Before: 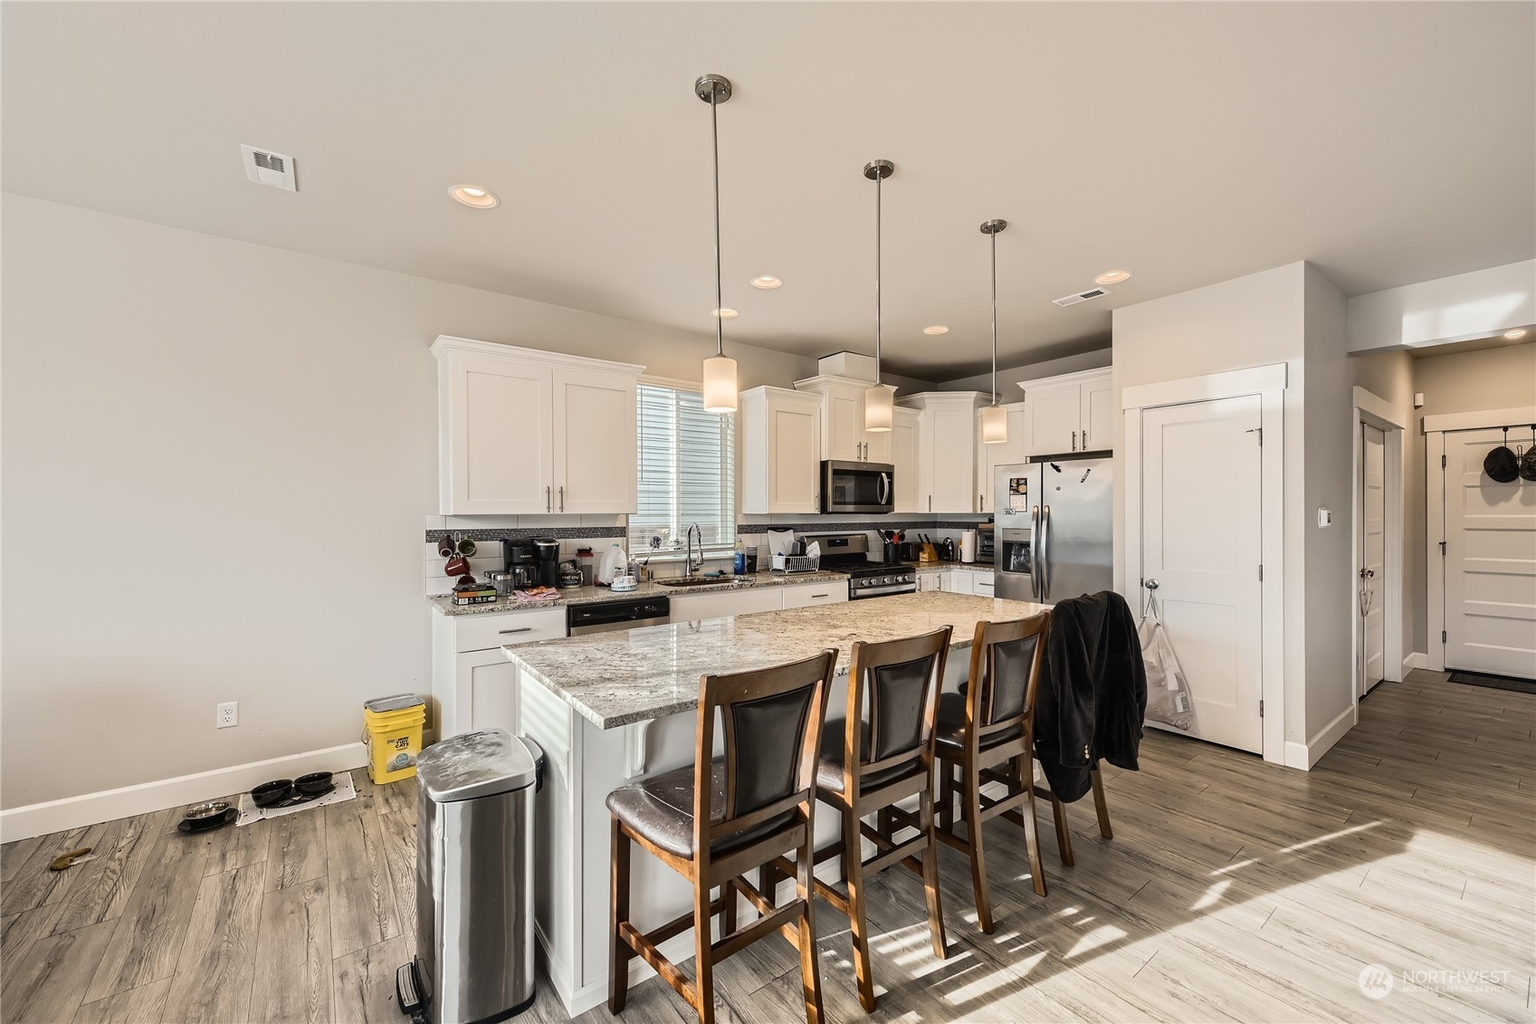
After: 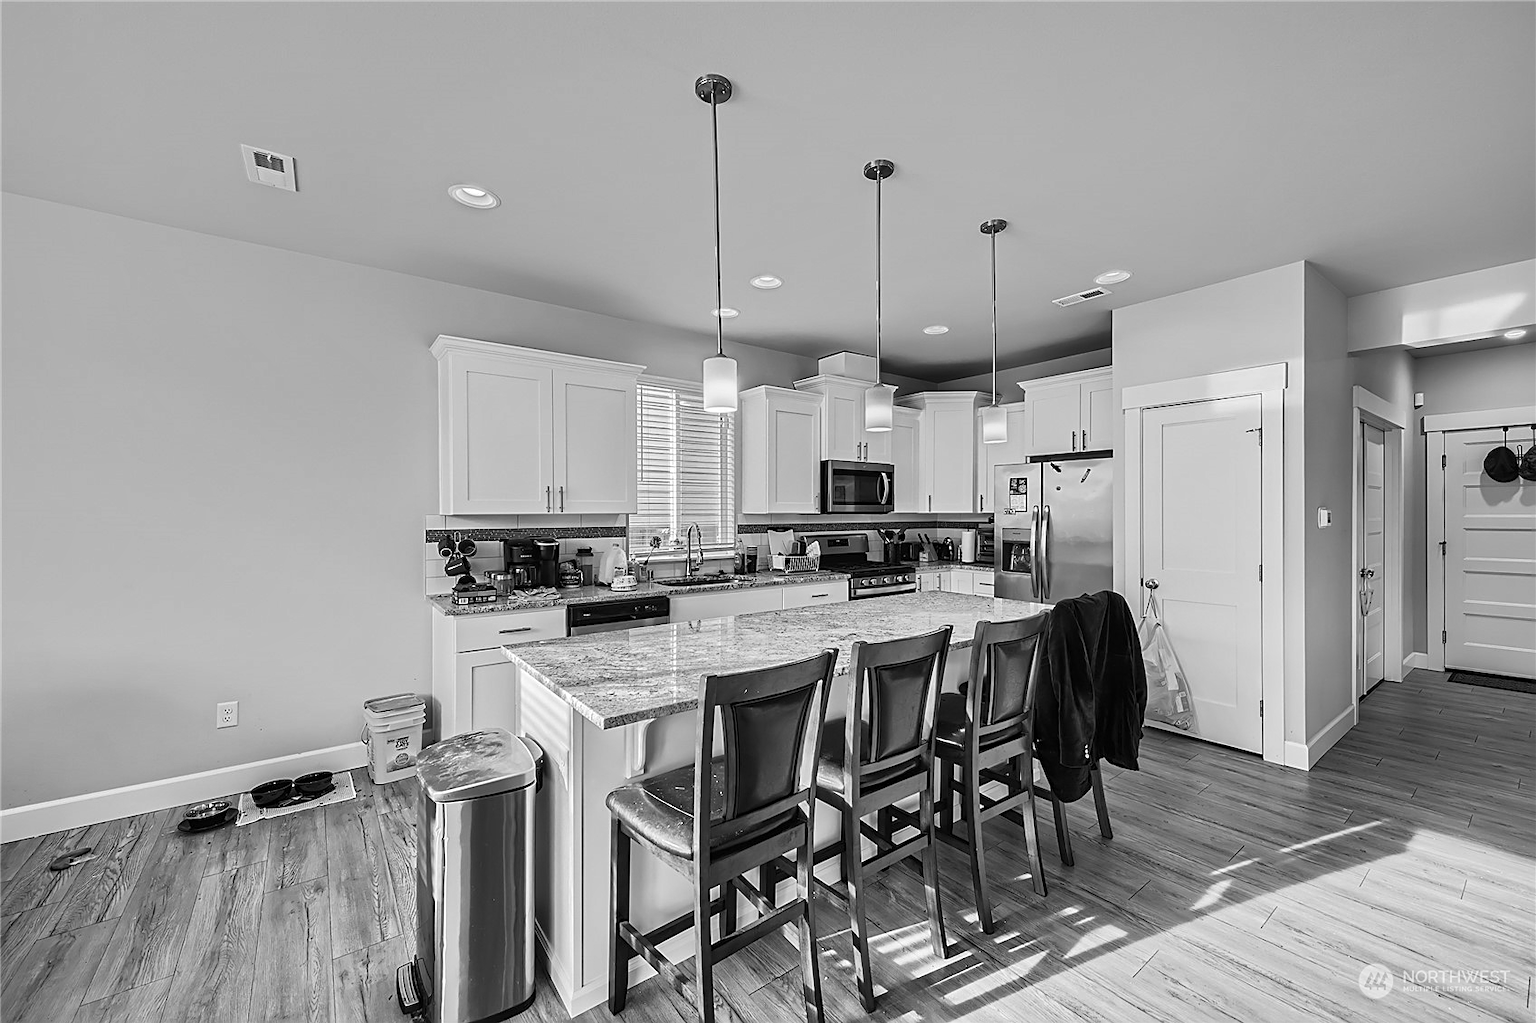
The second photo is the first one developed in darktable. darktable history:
shadows and highlights: soften with gaussian
sharpen: on, module defaults
color zones: curves: ch1 [(0, -0.014) (0.143, -0.013) (0.286, -0.013) (0.429, -0.016) (0.571, -0.019) (0.714, -0.015) (0.857, 0.002) (1, -0.014)]
